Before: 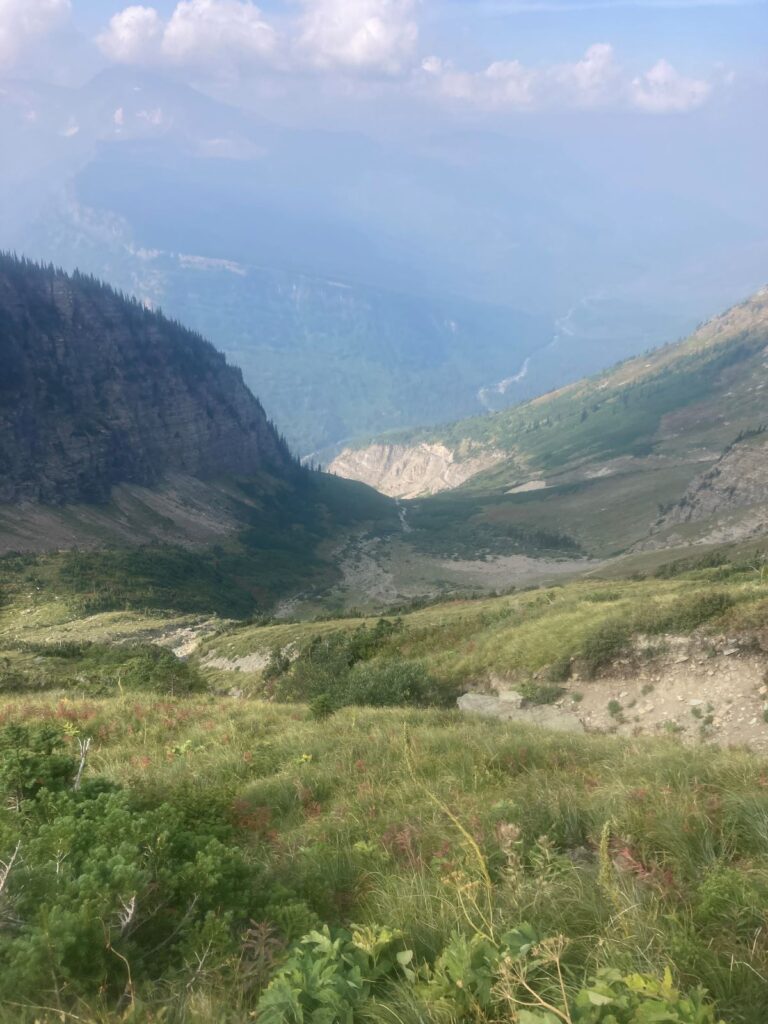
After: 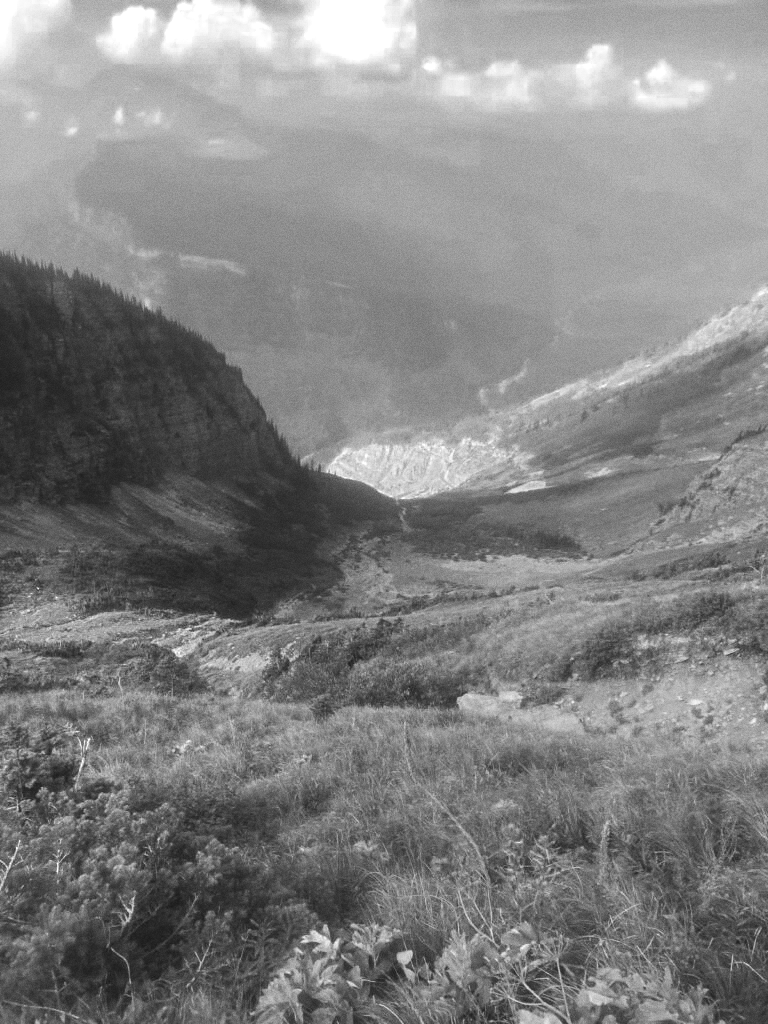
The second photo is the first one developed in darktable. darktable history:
tone equalizer: -8 EV -0.75 EV, -7 EV -0.7 EV, -6 EV -0.6 EV, -5 EV -0.4 EV, -3 EV 0.4 EV, -2 EV 0.6 EV, -1 EV 0.7 EV, +0 EV 0.75 EV, edges refinement/feathering 500, mask exposure compensation -1.57 EV, preserve details no
color zones: curves: ch0 [(0.002, 0.429) (0.121, 0.212) (0.198, 0.113) (0.276, 0.344) (0.331, 0.541) (0.41, 0.56) (0.482, 0.289) (0.619, 0.227) (0.721, 0.18) (0.821, 0.435) (0.928, 0.555) (1, 0.587)]; ch1 [(0, 0) (0.143, 0) (0.286, 0) (0.429, 0) (0.571, 0) (0.714, 0) (0.857, 0)]
grain: coarseness 7.08 ISO, strength 21.67%, mid-tones bias 59.58%
